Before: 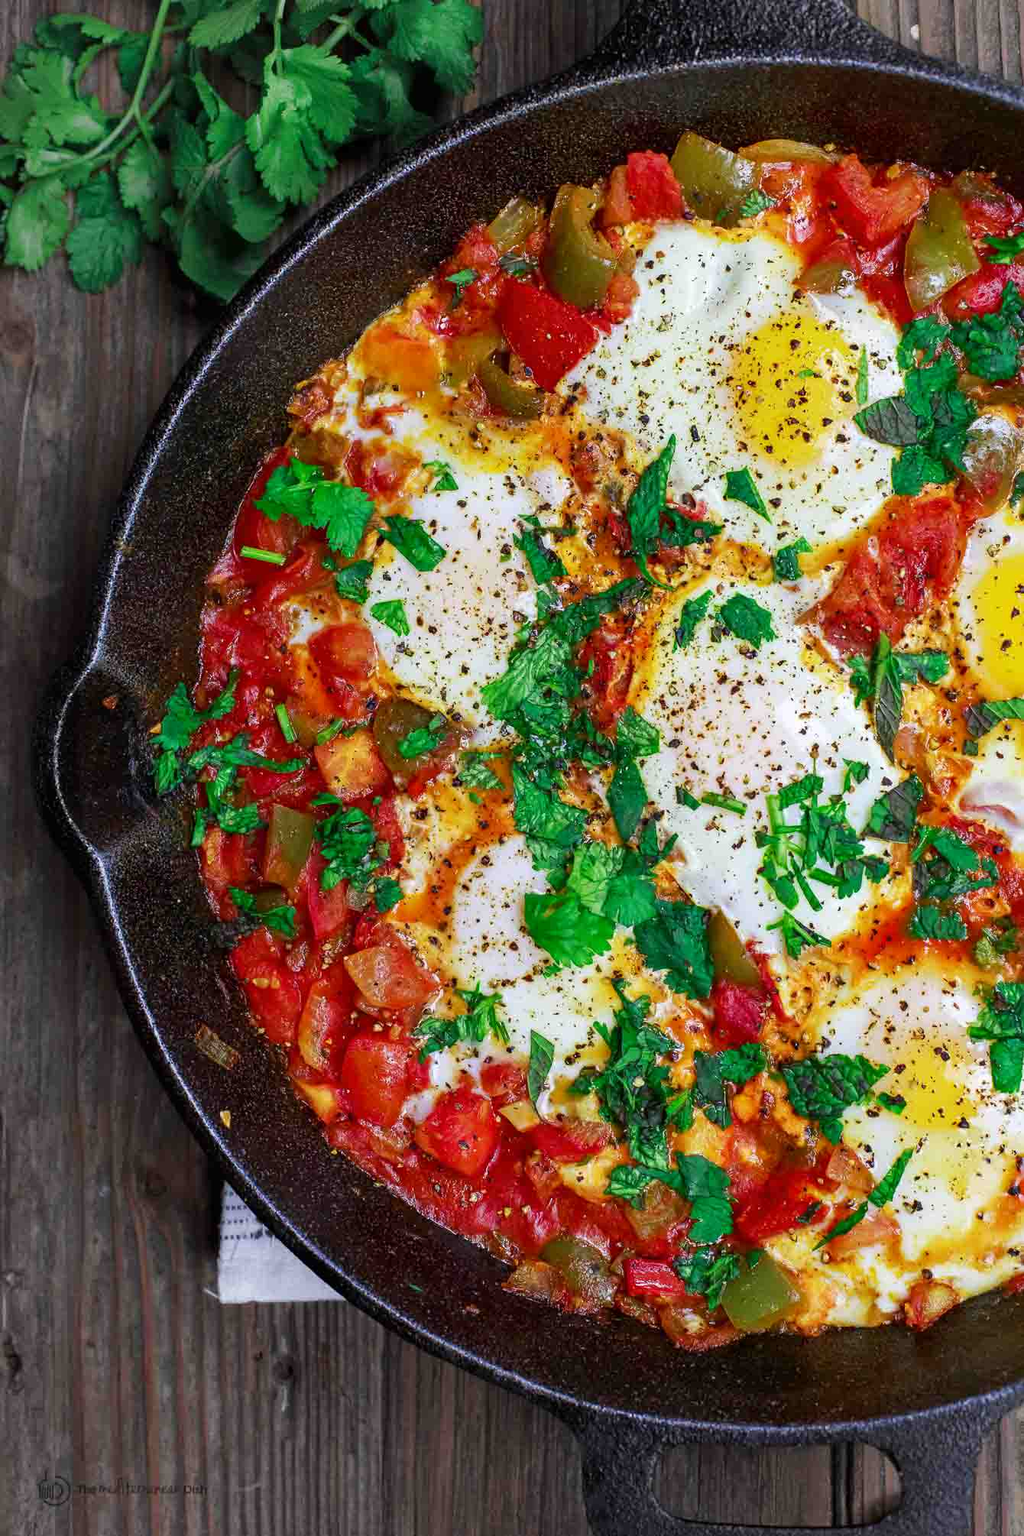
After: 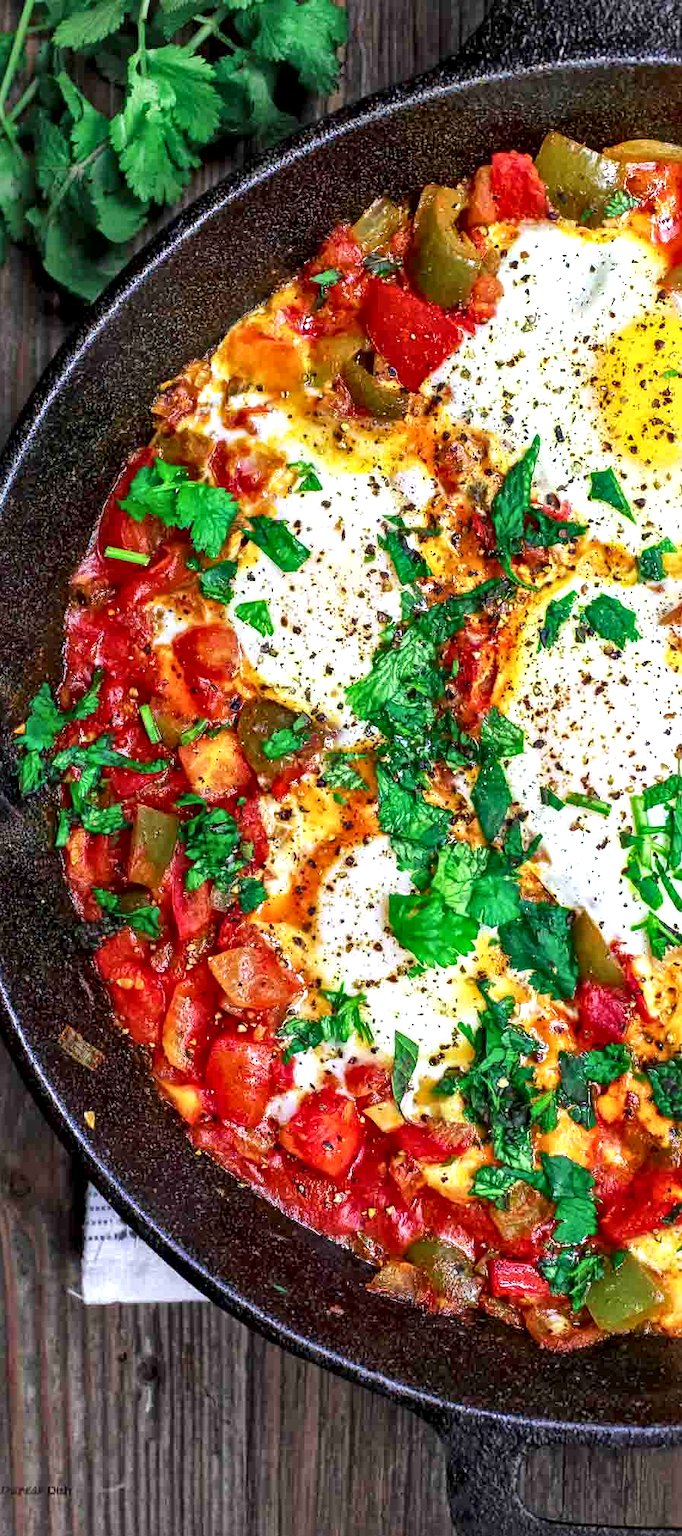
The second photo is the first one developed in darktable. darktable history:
crop and rotate: left 13.338%, right 19.976%
exposure: exposure 0.549 EV, compensate highlight preservation false
local contrast: mode bilateral grid, contrast 19, coarseness 19, detail 163%, midtone range 0.2
